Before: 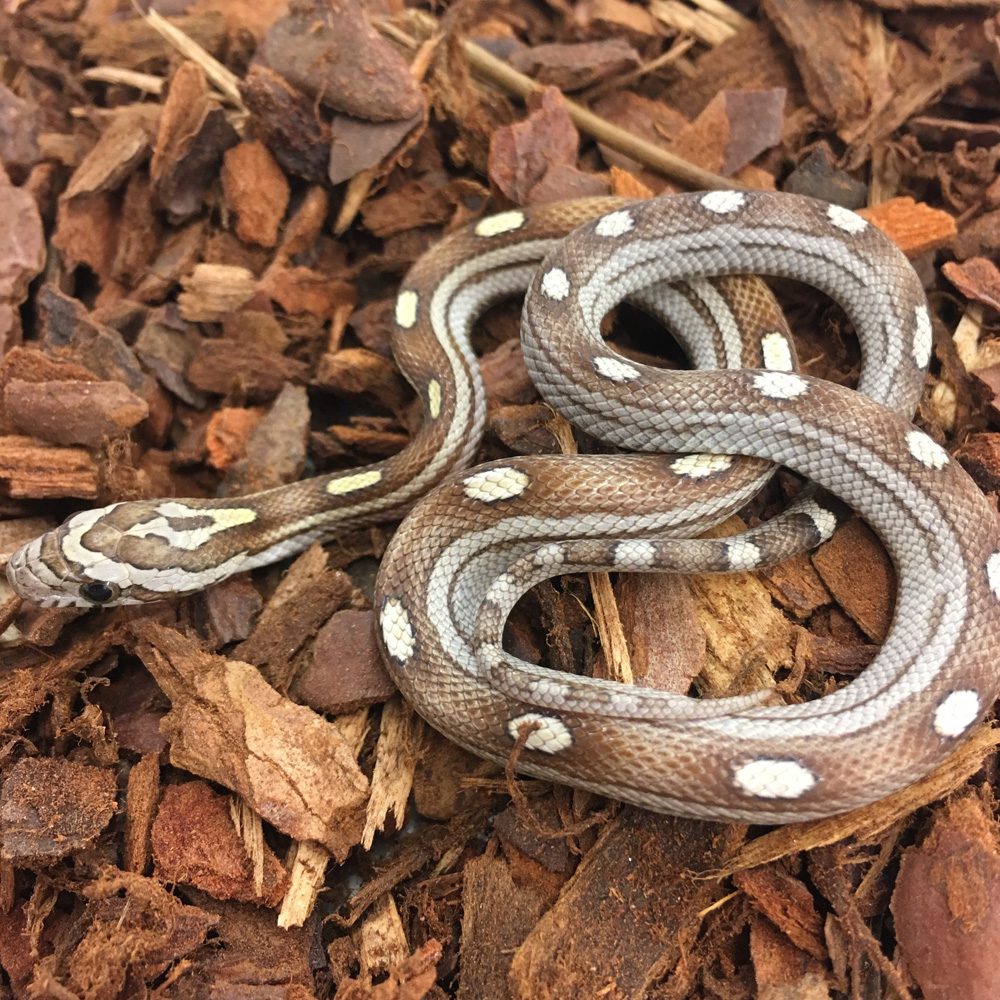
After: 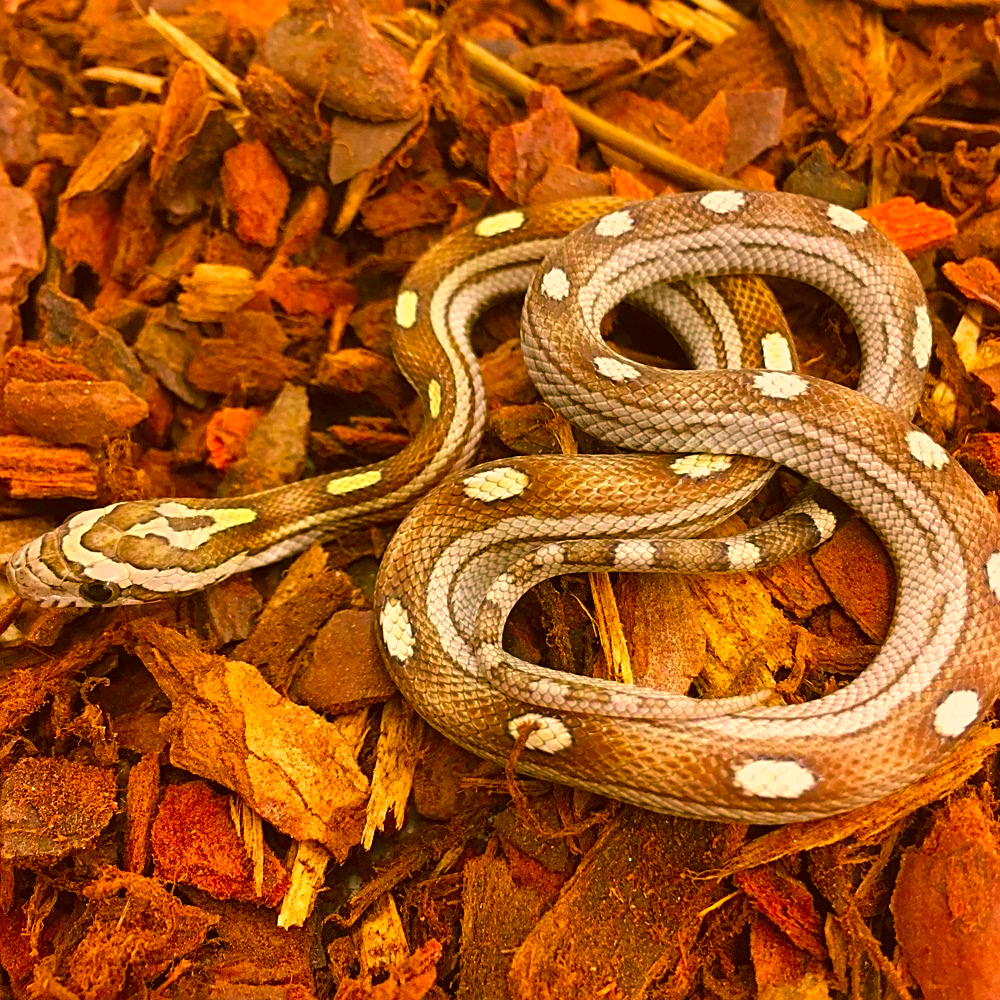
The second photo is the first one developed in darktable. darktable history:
color correction: highlights a* 10.67, highlights b* 30.72, shadows a* 2.91, shadows b* 18.26, saturation 1.74
color calibration: gray › normalize channels true, illuminant custom, x 0.371, y 0.382, temperature 4282.48 K, gamut compression 0.011
sharpen: on, module defaults
